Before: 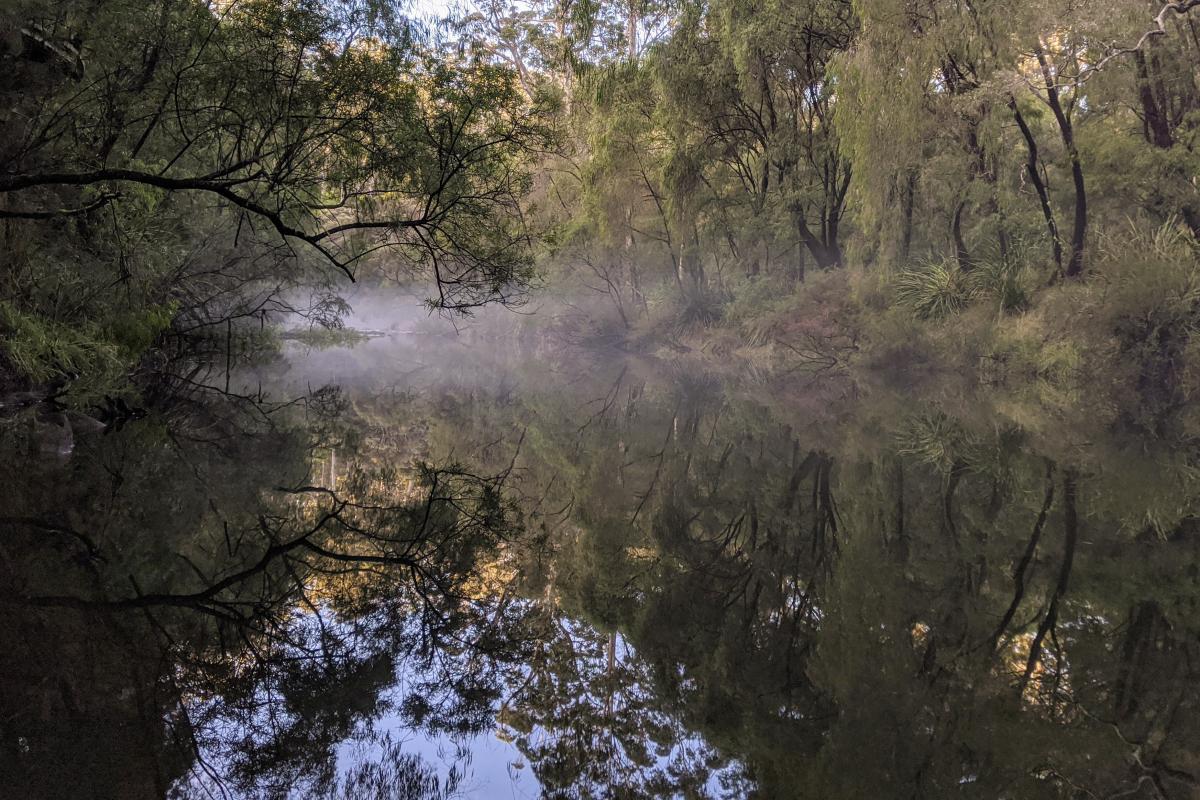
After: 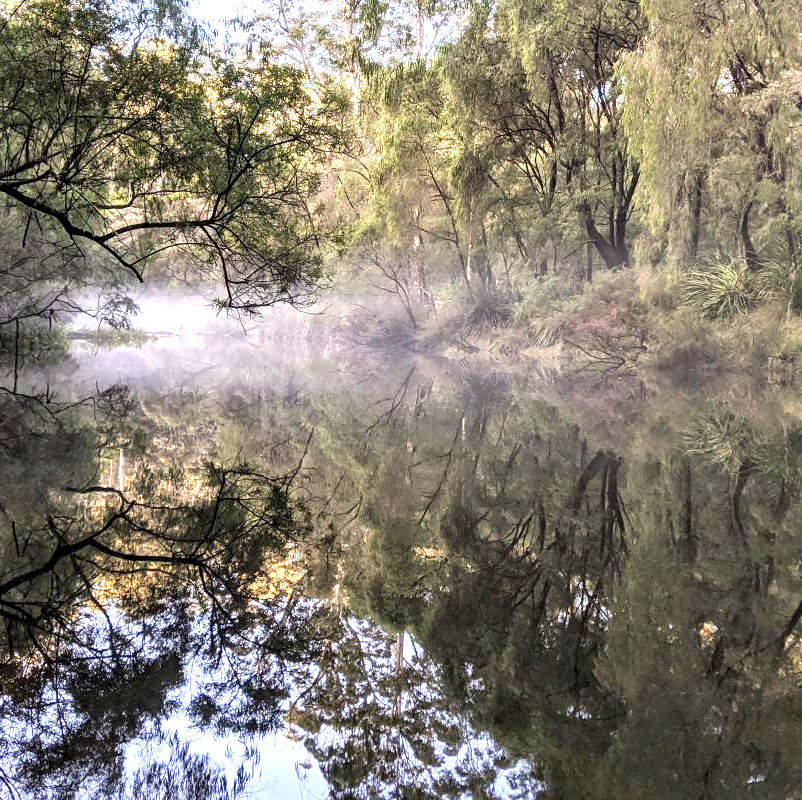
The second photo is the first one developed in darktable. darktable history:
local contrast: mode bilateral grid, contrast 25, coarseness 60, detail 151%, midtone range 0.2
crop and rotate: left 17.732%, right 15.423%
exposure: black level correction 0.001, exposure 1.3 EV, compensate highlight preservation false
